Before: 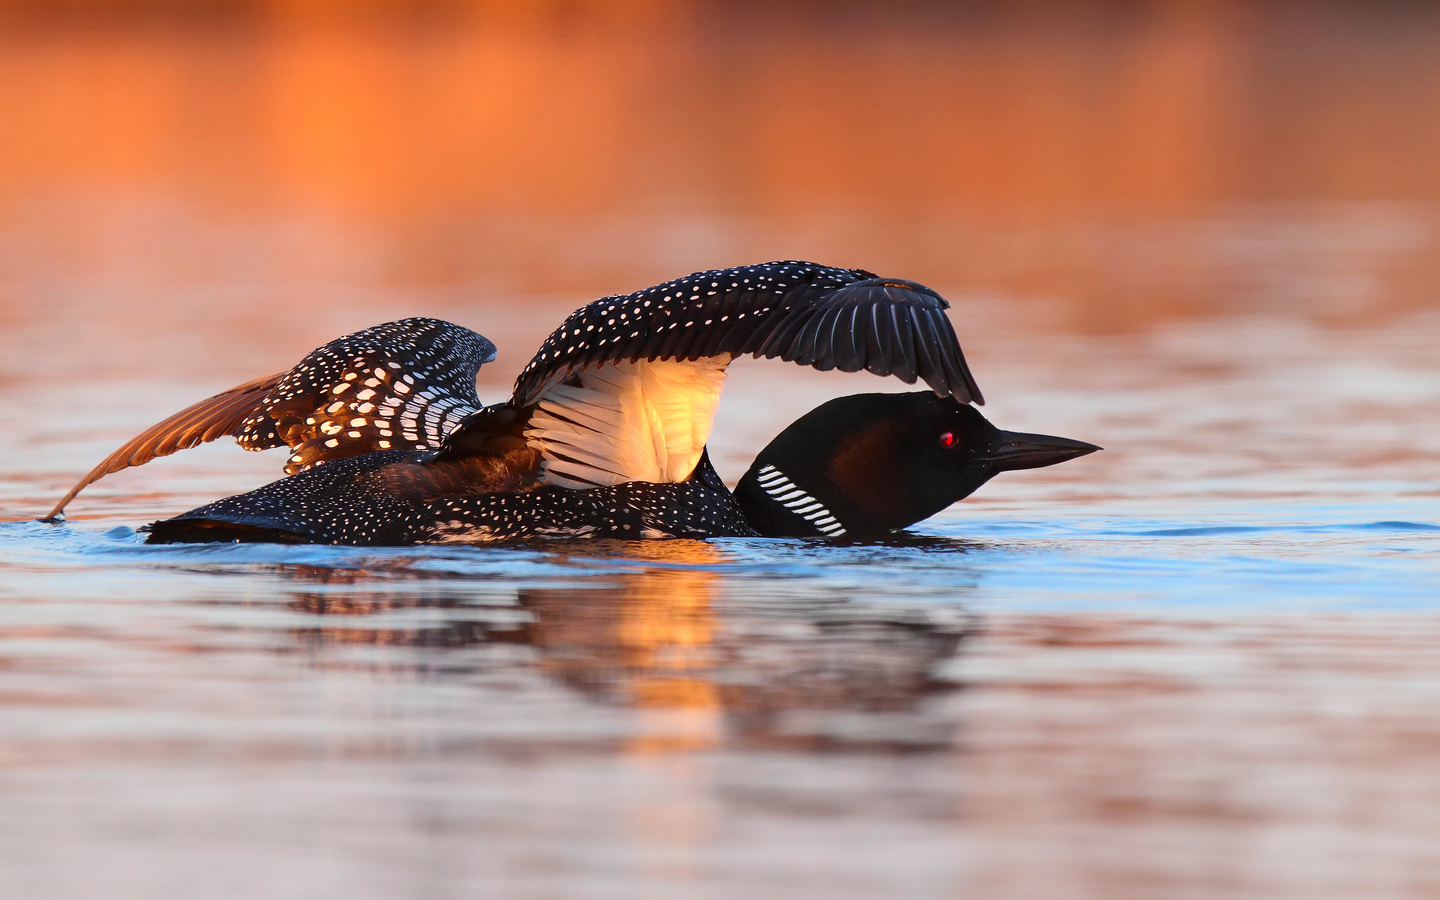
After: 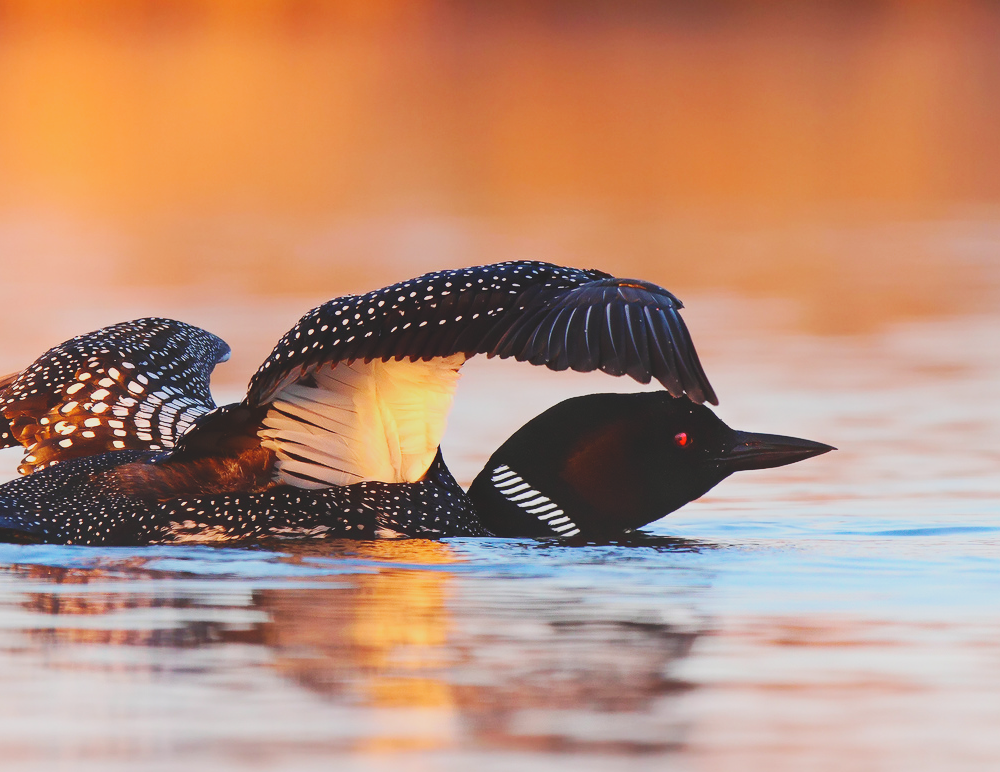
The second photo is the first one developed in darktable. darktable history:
velvia: strength 17.03%
color correction: highlights b* 0.053, saturation 0.847
crop: left 18.488%, right 12.049%, bottom 14.112%
local contrast: detail 70%
shadows and highlights: radius 333.91, shadows 64.7, highlights 6.21, compress 87.92%, soften with gaussian
base curve: curves: ch0 [(0, 0) (0.032, 0.025) (0.121, 0.166) (0.206, 0.329) (0.605, 0.79) (1, 1)], preserve colors none
